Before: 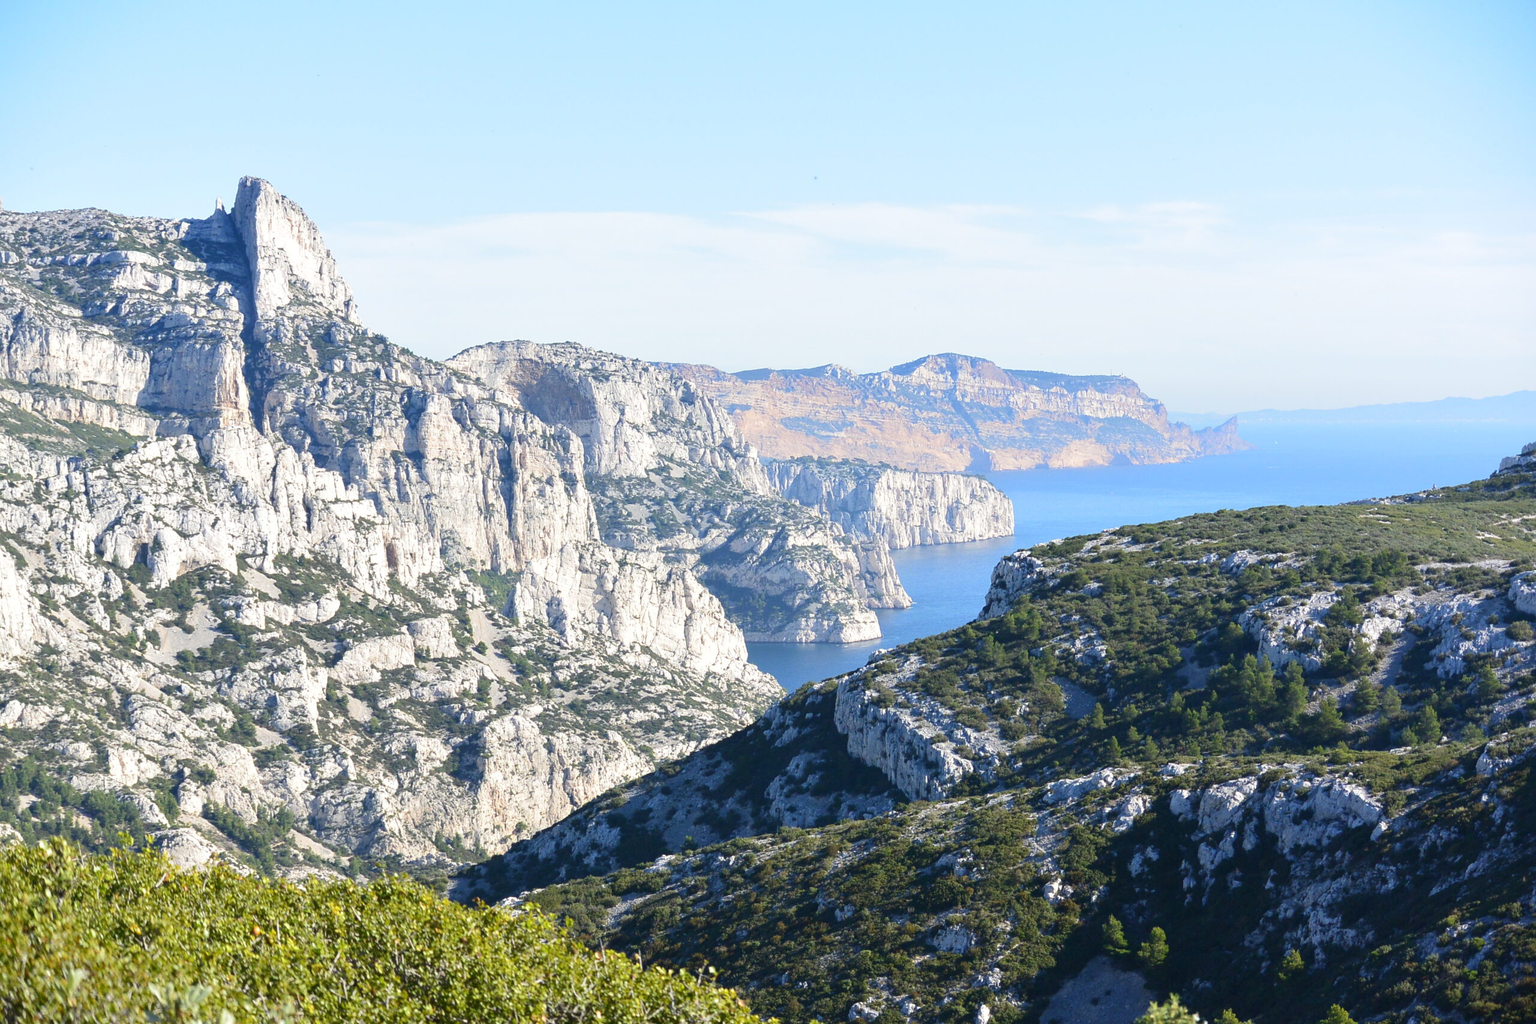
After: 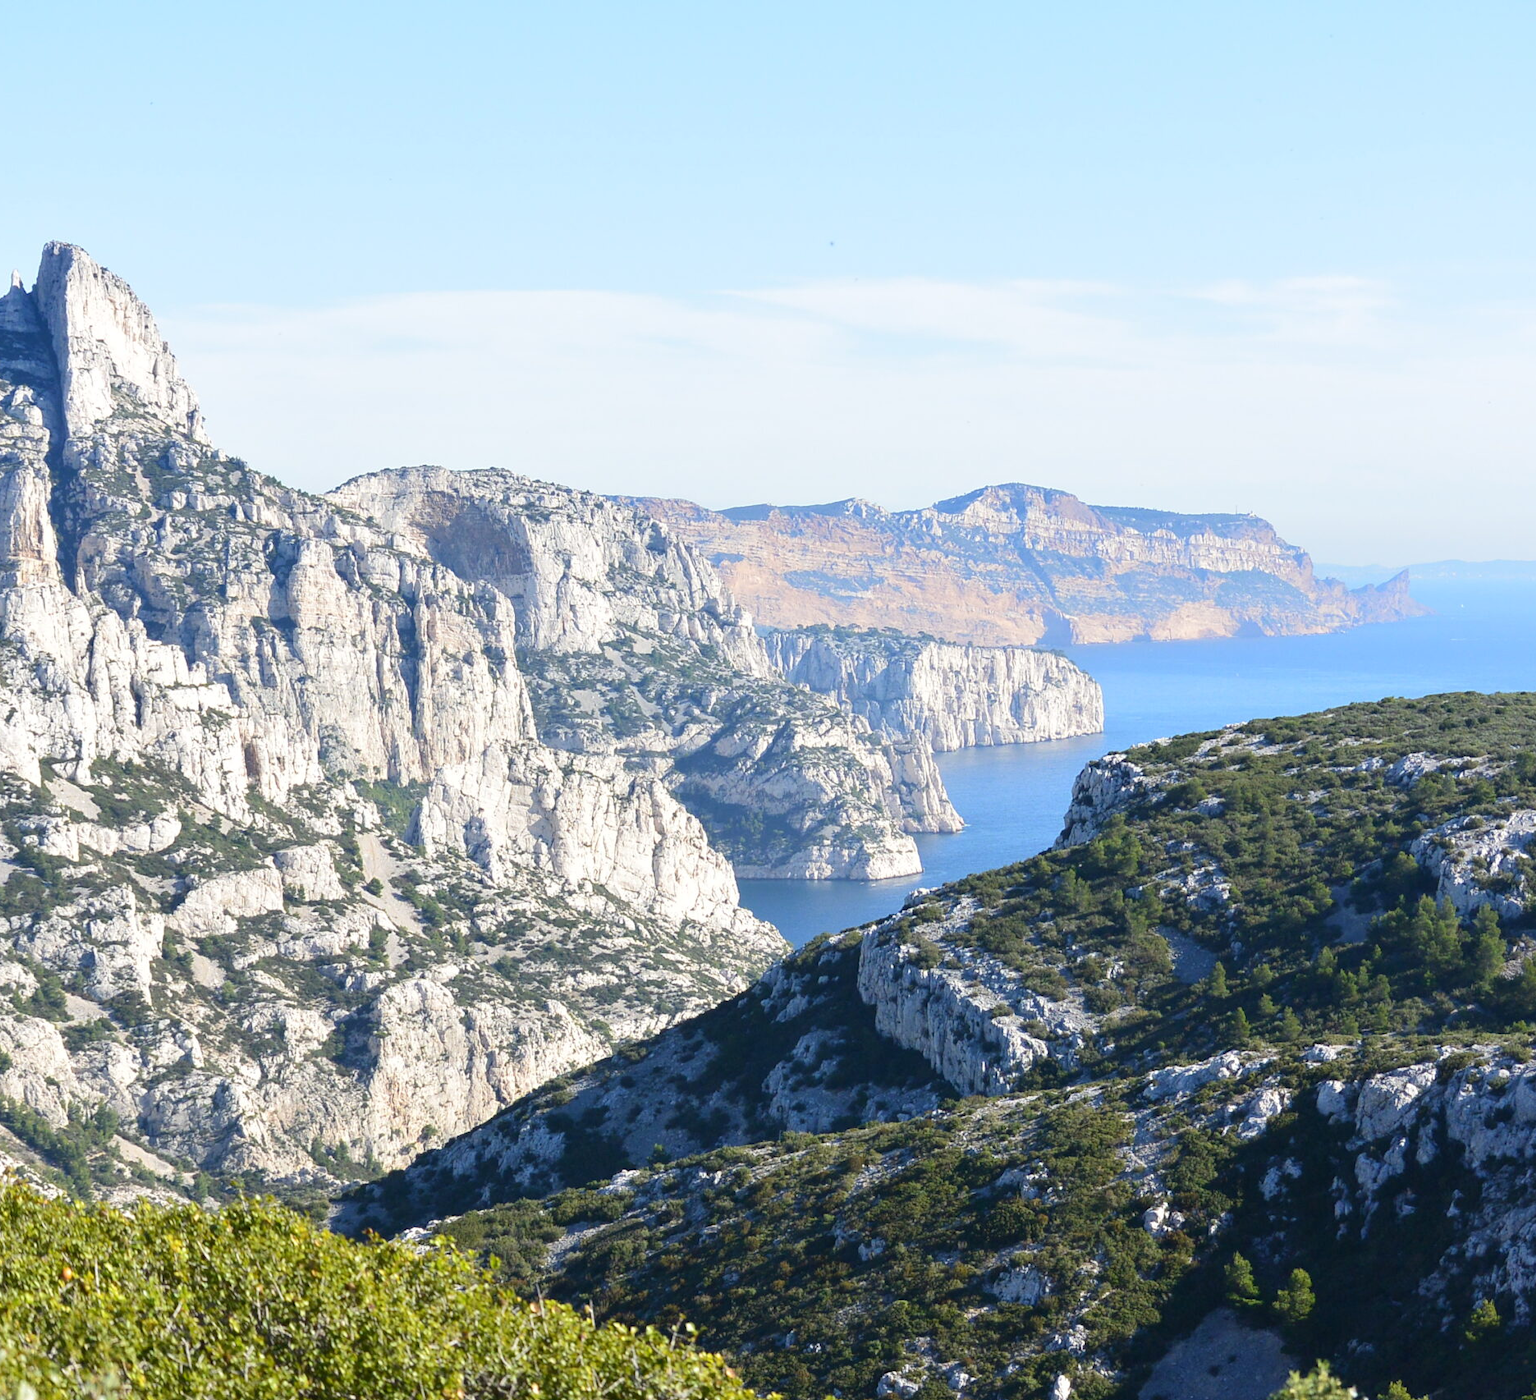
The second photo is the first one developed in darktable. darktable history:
crop: left 13.532%, top 0%, right 13.379%
